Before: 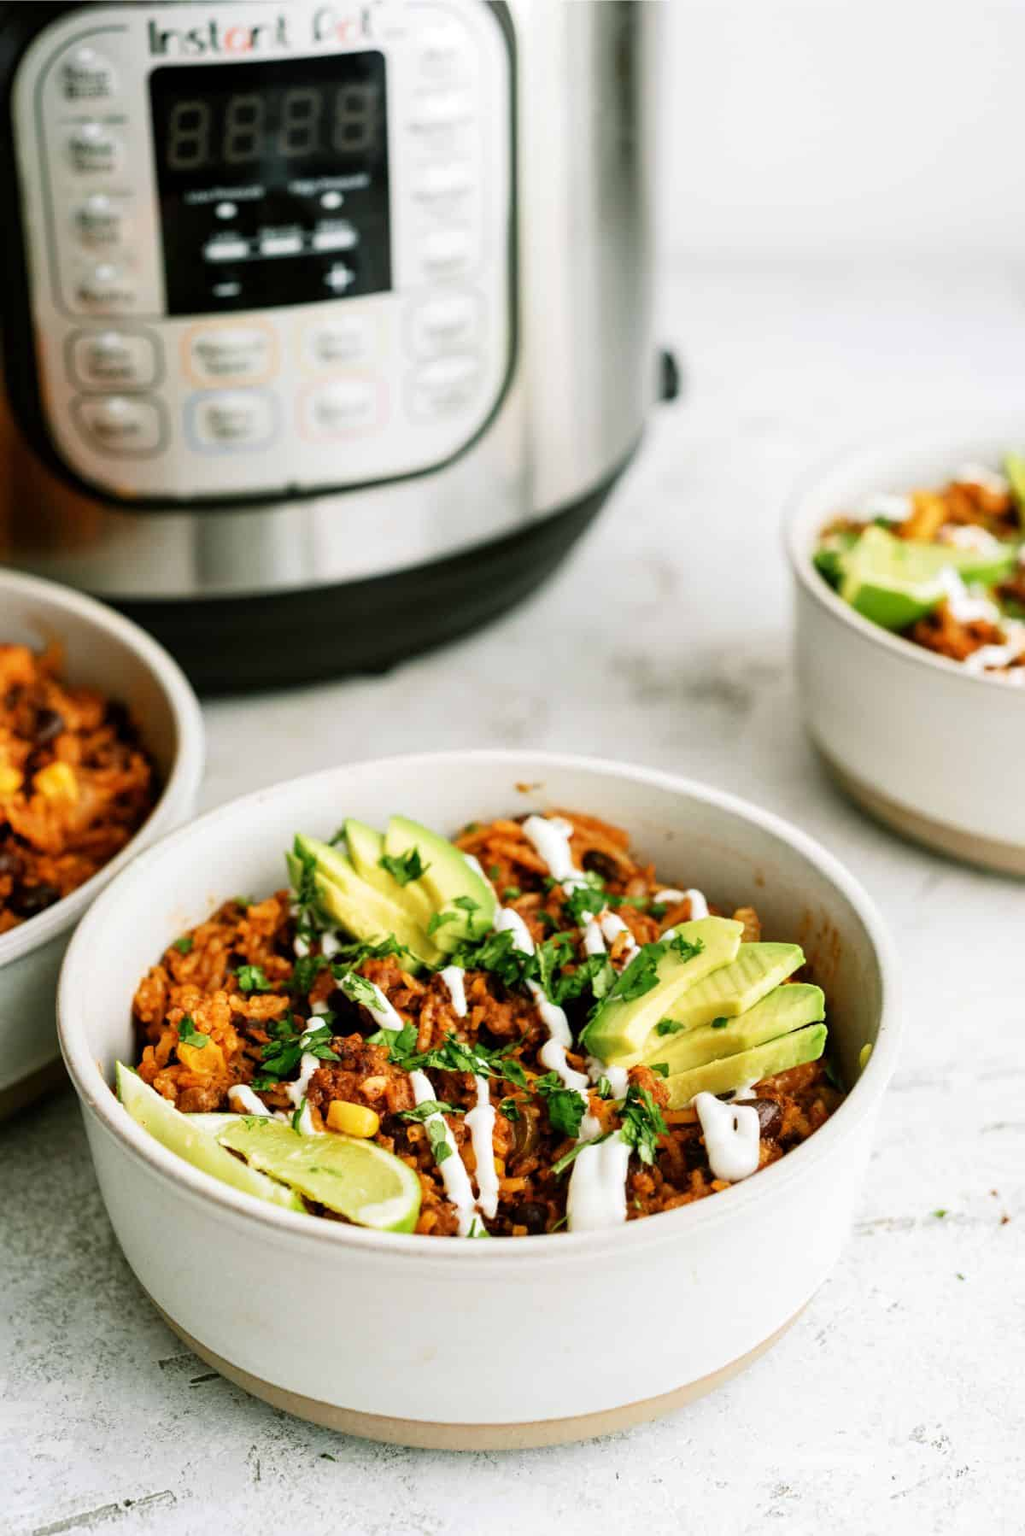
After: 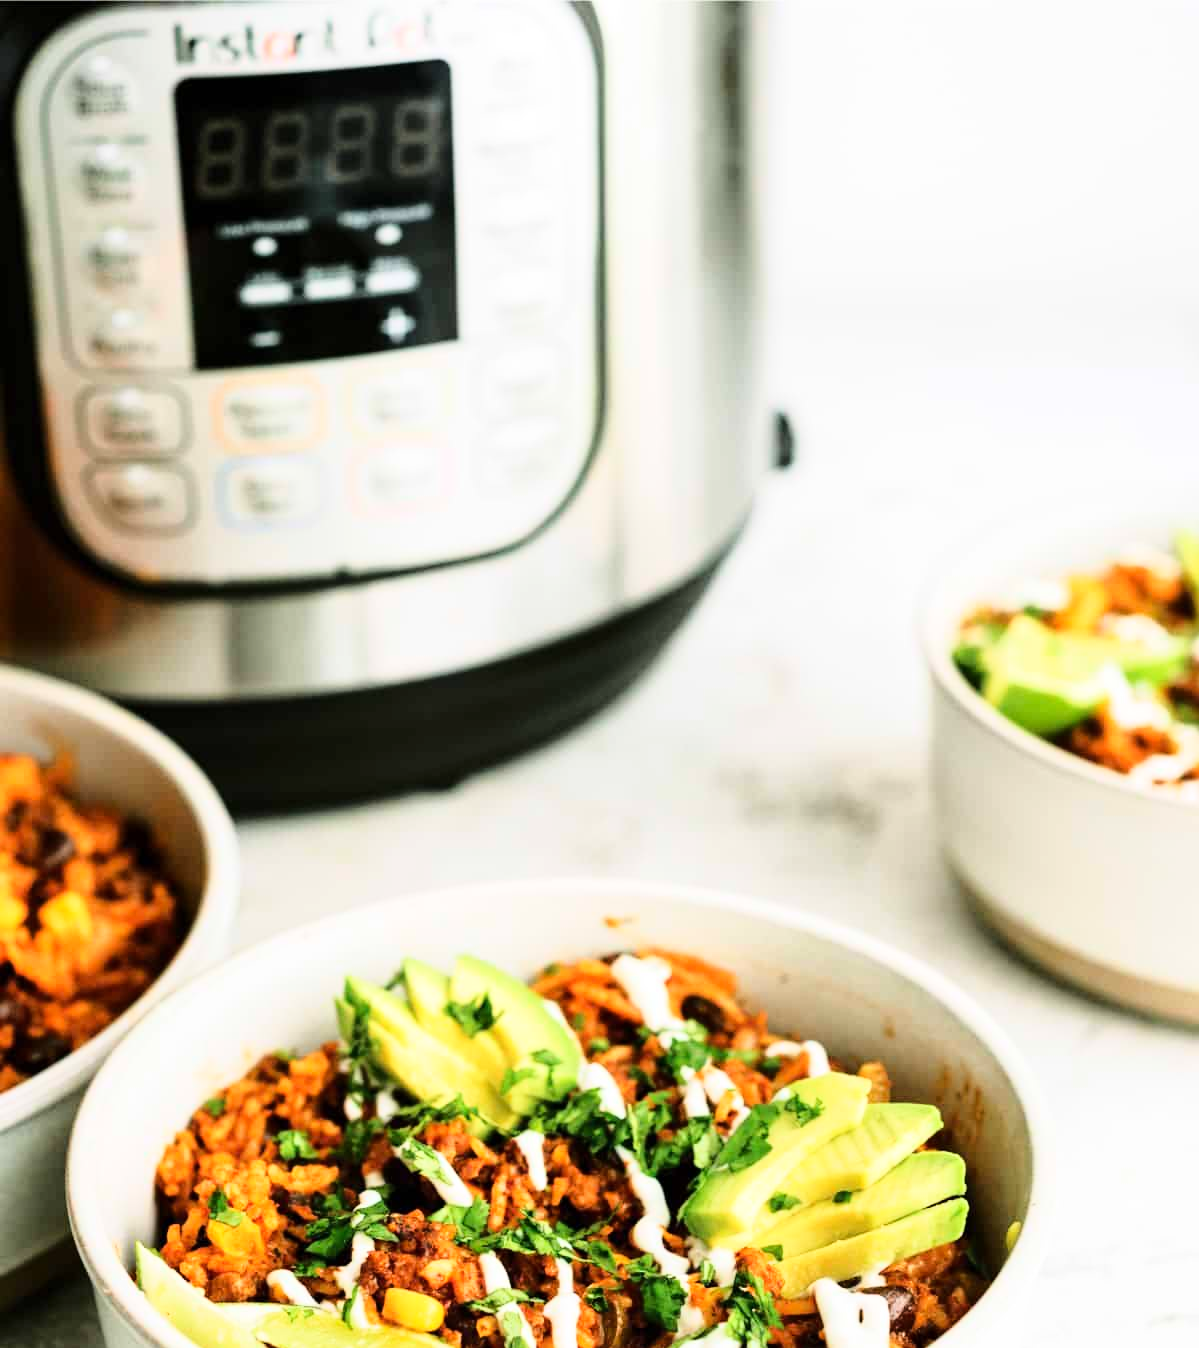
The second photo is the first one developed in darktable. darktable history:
base curve: curves: ch0 [(0, 0) (0.028, 0.03) (0.121, 0.232) (0.46, 0.748) (0.859, 0.968) (1, 1)]
crop: bottom 24.987%
